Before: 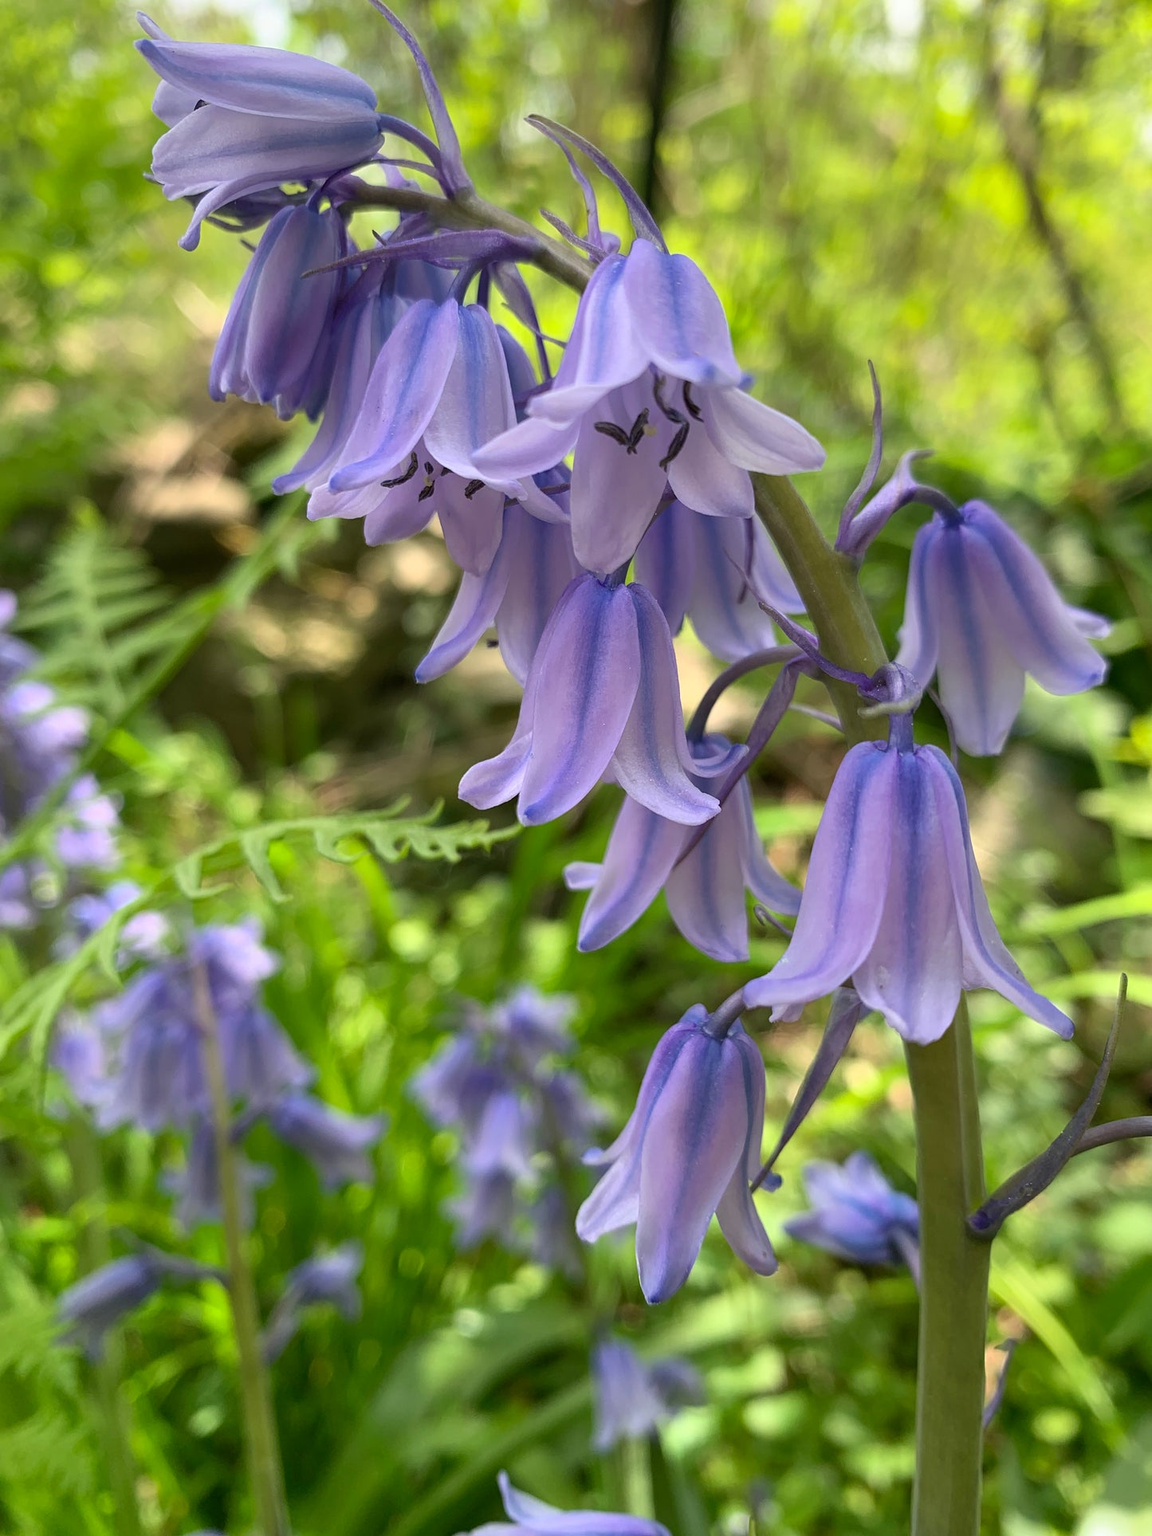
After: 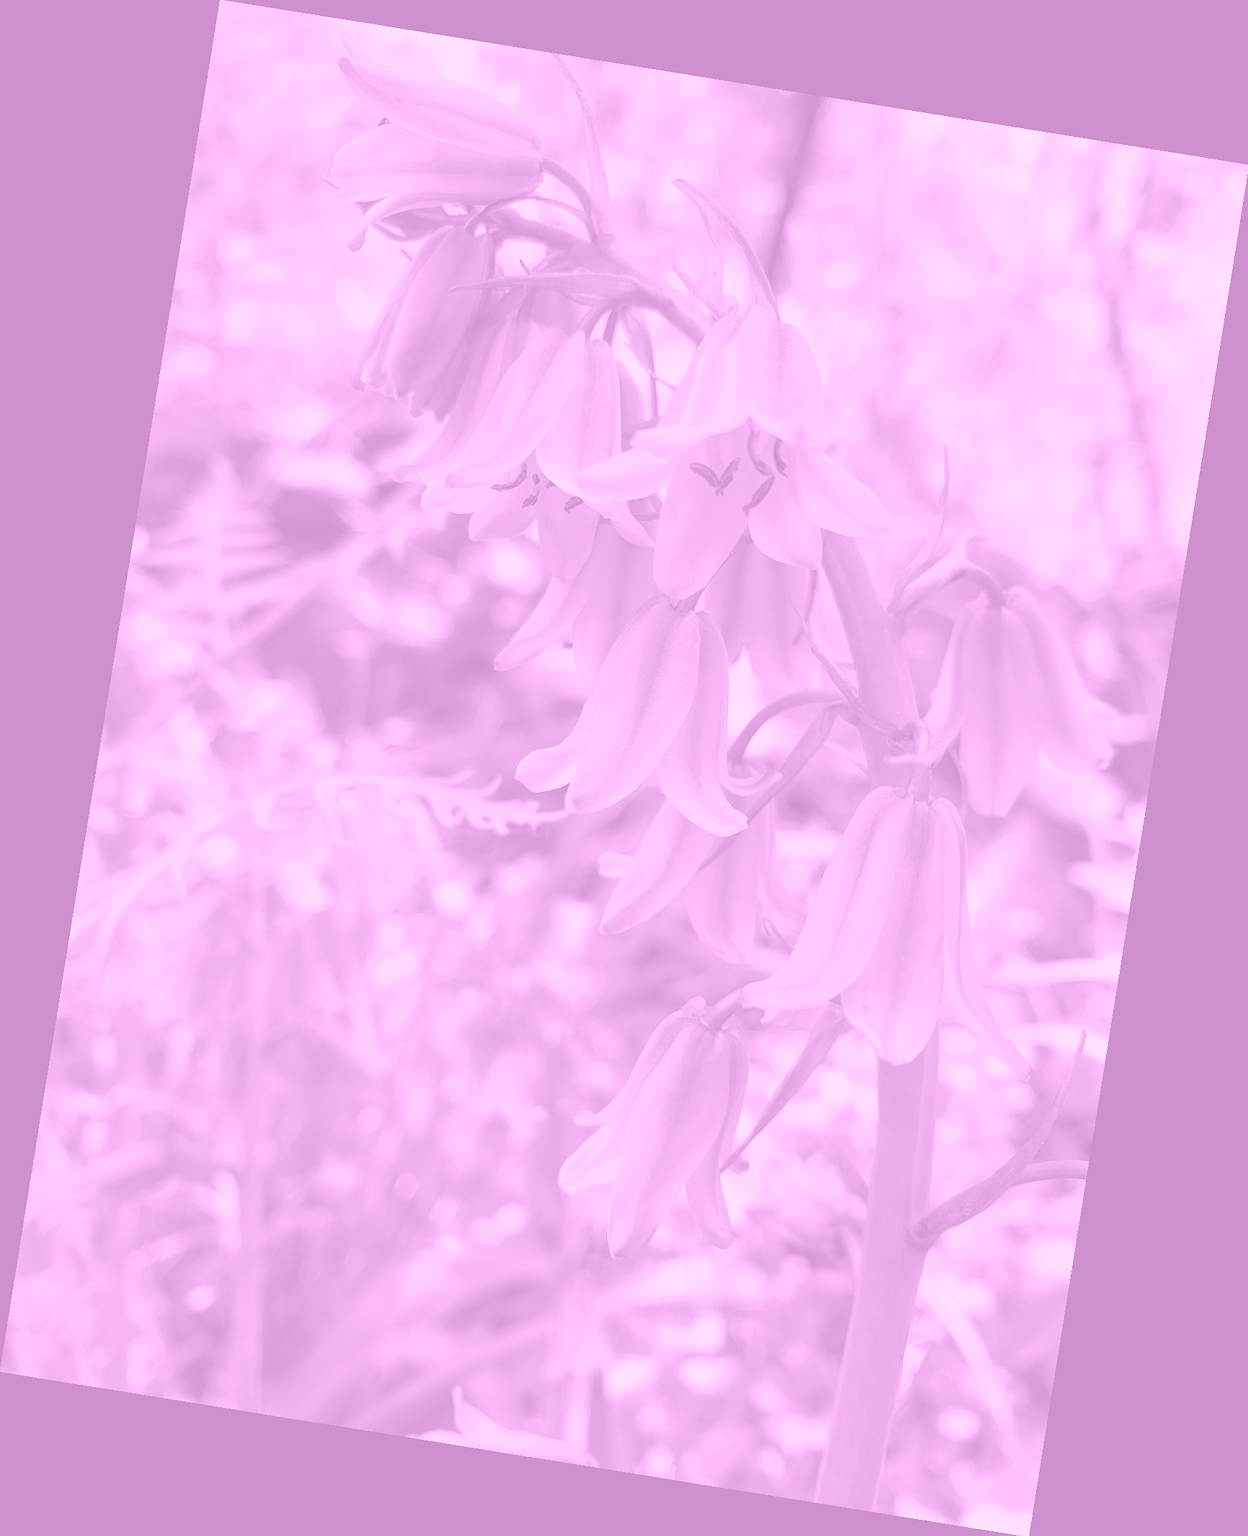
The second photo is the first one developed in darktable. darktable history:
colorize: hue 331.2°, saturation 69%, source mix 30.28%, lightness 69.02%, version 1
rotate and perspective: rotation 9.12°, automatic cropping off
